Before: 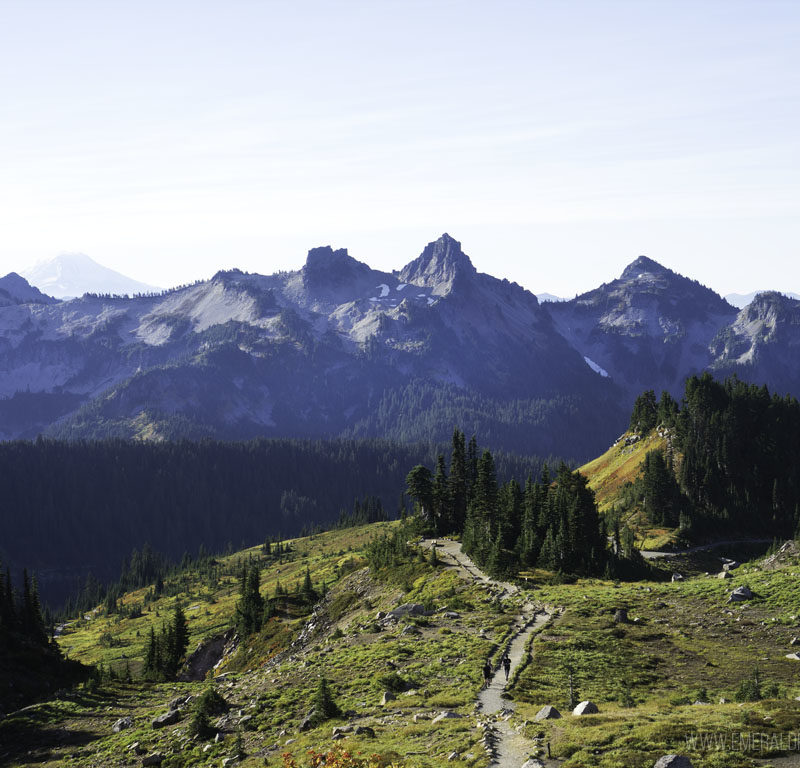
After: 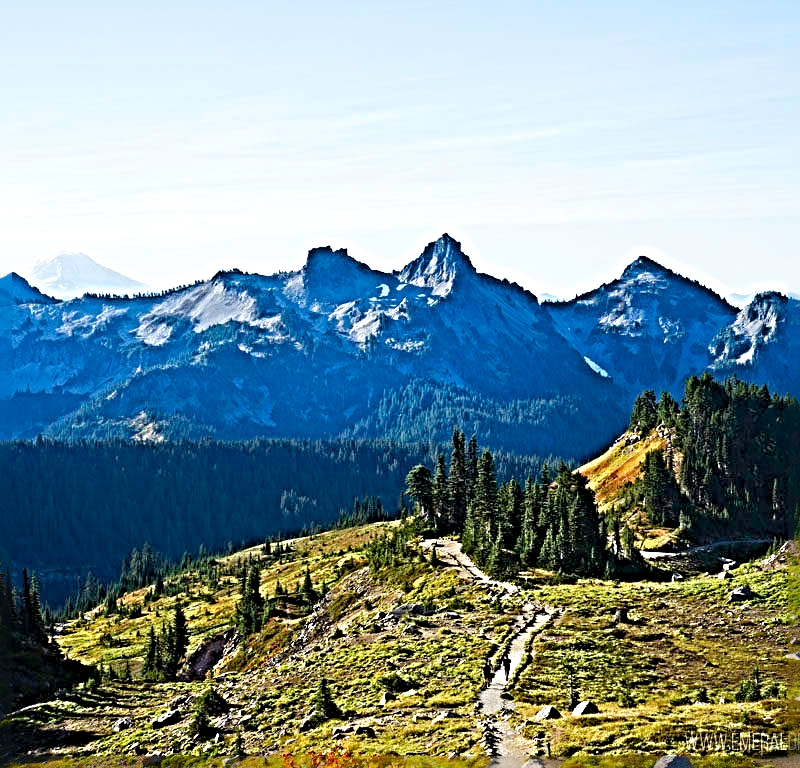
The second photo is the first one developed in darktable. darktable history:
color balance rgb: shadows lift › chroma 1.02%, shadows lift › hue 28.6°, linear chroma grading › global chroma 14.478%, perceptual saturation grading › global saturation 20%, perceptual saturation grading › highlights -25.289%, perceptual saturation grading › shadows 49.239%, global vibrance 9.345%
sharpen: radius 6.276, amount 1.791, threshold 0.14
